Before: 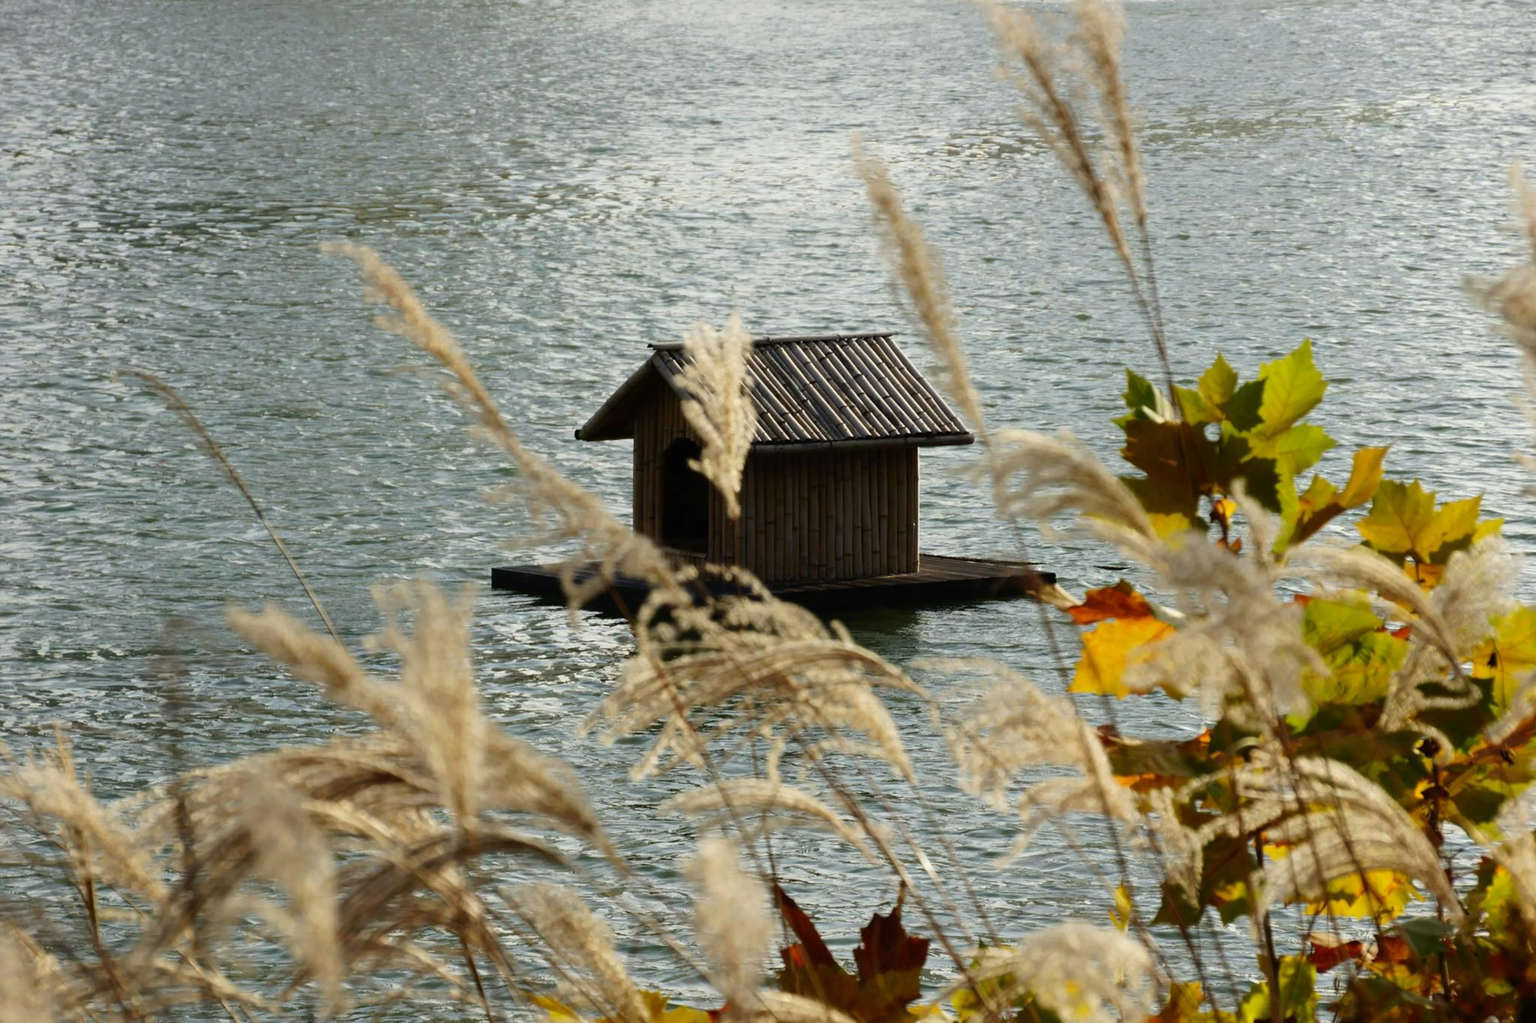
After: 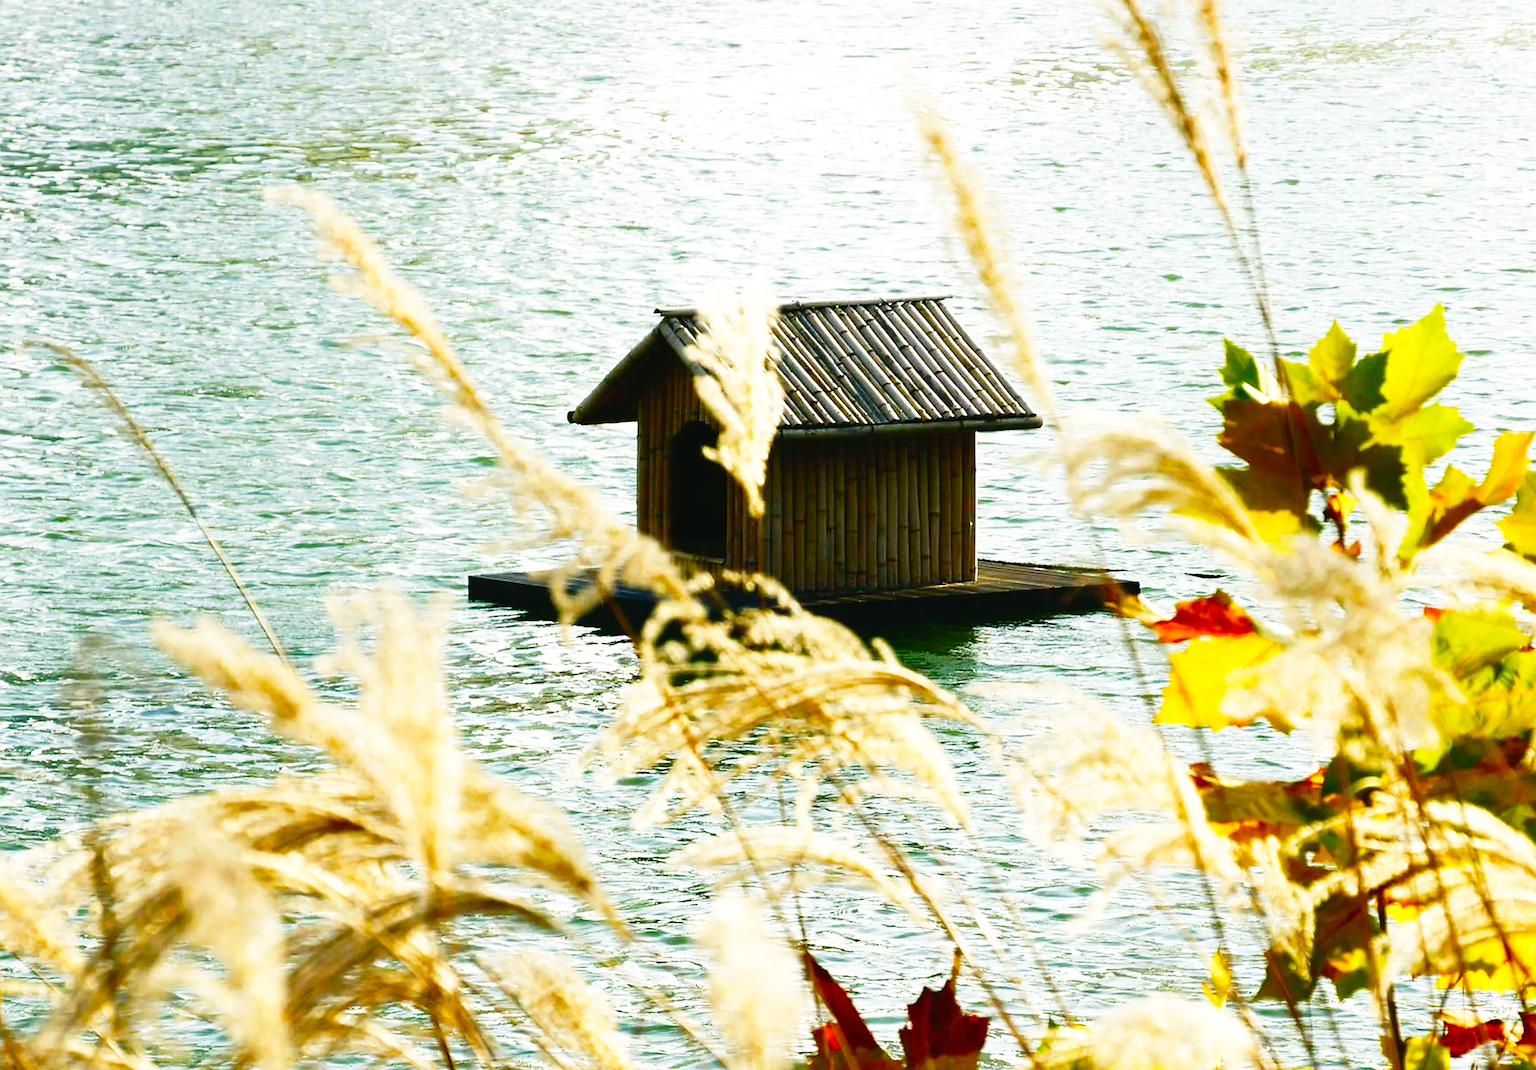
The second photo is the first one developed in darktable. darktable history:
crop: left 6.417%, top 8.275%, right 9.54%, bottom 3.746%
tone equalizer: on, module defaults
base curve: curves: ch0 [(0, 0) (0.012, 0.01) (0.073, 0.168) (0.31, 0.711) (0.645, 0.957) (1, 1)], preserve colors none
exposure: black level correction -0.004, exposure 0.047 EV, compensate highlight preservation false
sharpen: radius 1.409, amount 1.26, threshold 0.659
color balance rgb: shadows lift › luminance -8.079%, shadows lift › chroma 2.336%, shadows lift › hue 163.91°, perceptual saturation grading › global saturation 20%, perceptual saturation grading › highlights -25.769%, perceptual saturation grading › shadows 49.826%, perceptual brilliance grading › global brilliance 11.927%
contrast brightness saturation: contrast 0.041, saturation 0.157
